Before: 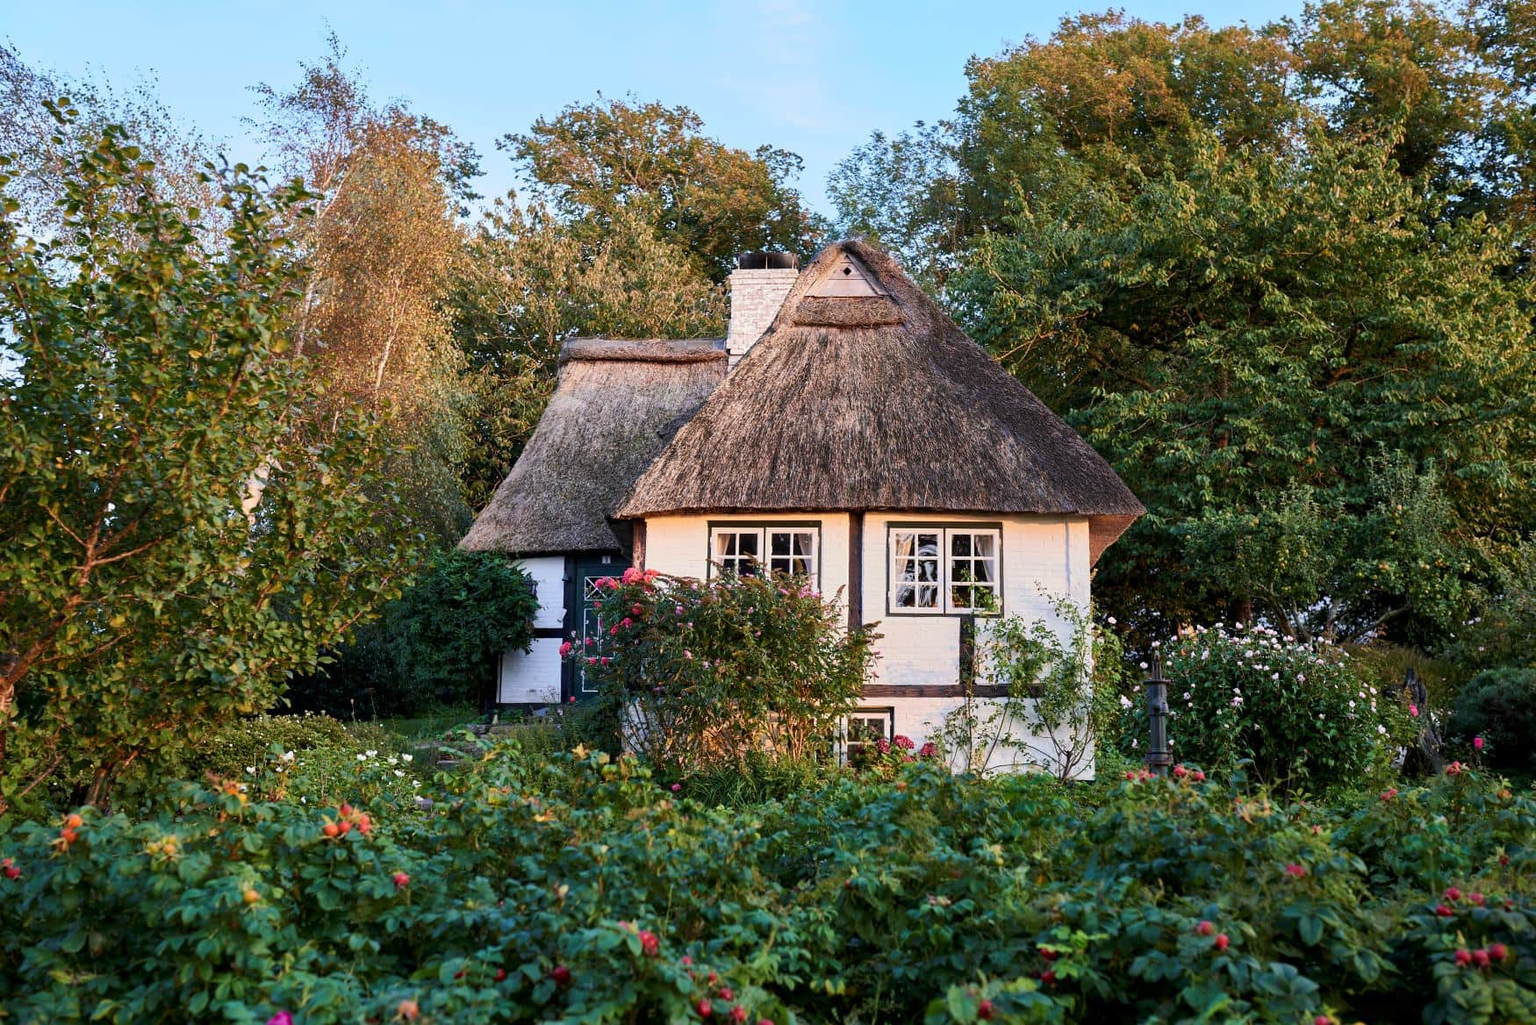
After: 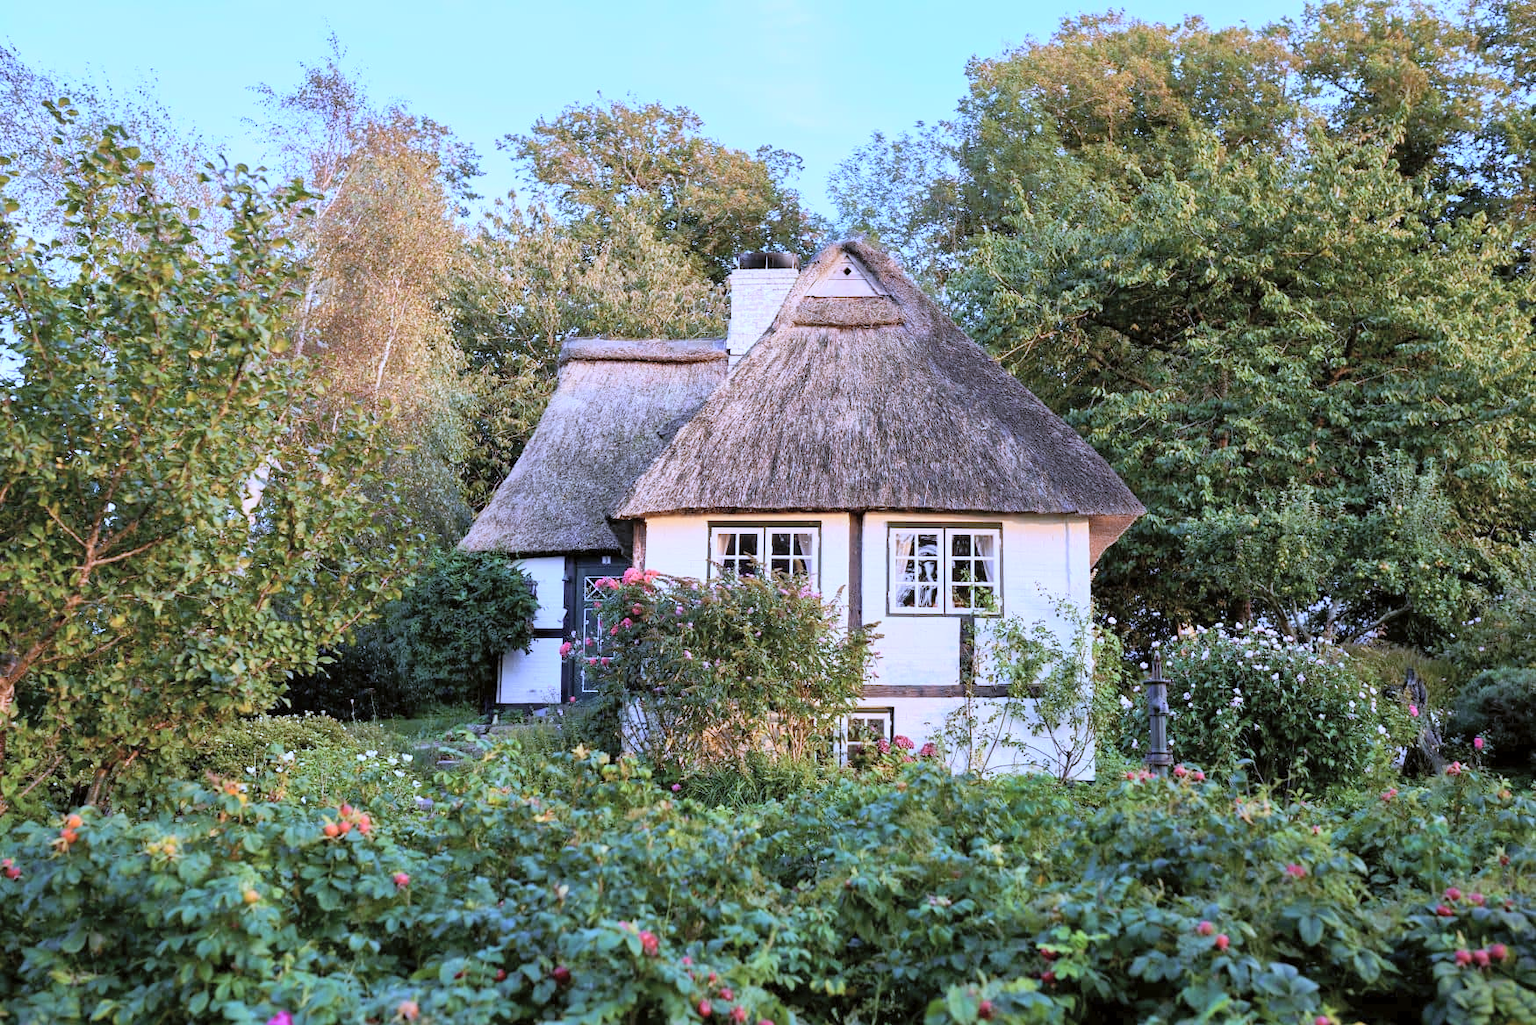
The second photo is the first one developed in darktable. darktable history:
white balance: red 0.871, blue 1.249
color correction: highlights a* 3.12, highlights b* -1.55, shadows a* -0.101, shadows b* 2.52, saturation 0.98
global tonemap: drago (0.7, 100)
